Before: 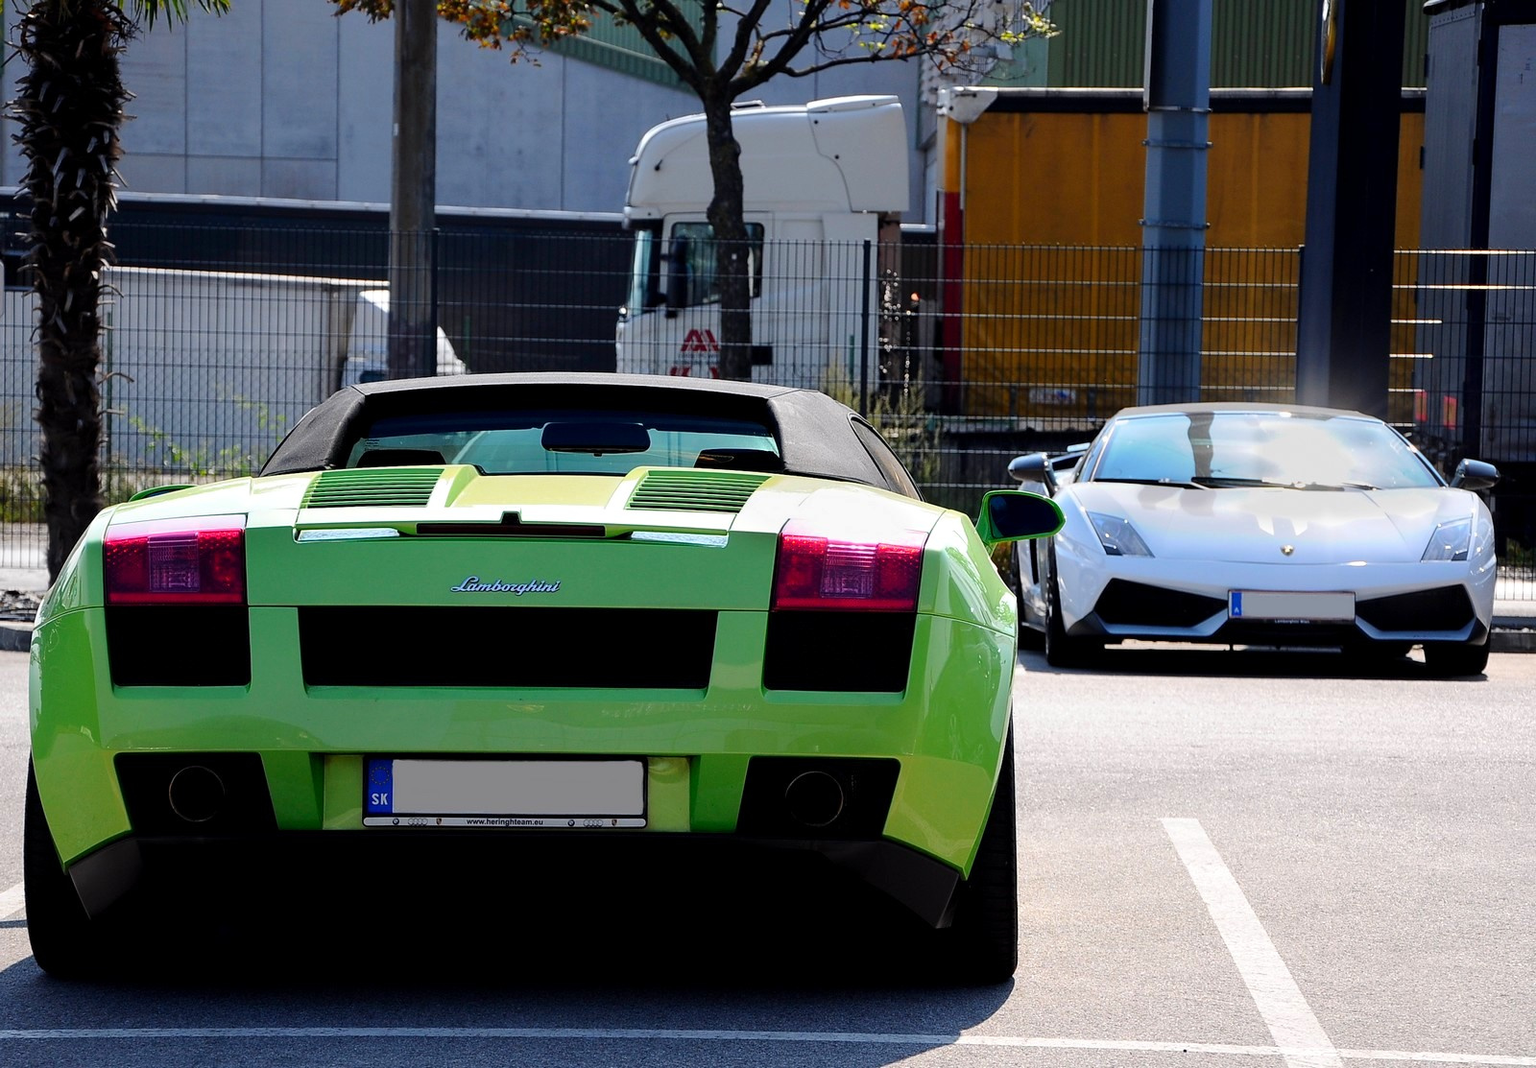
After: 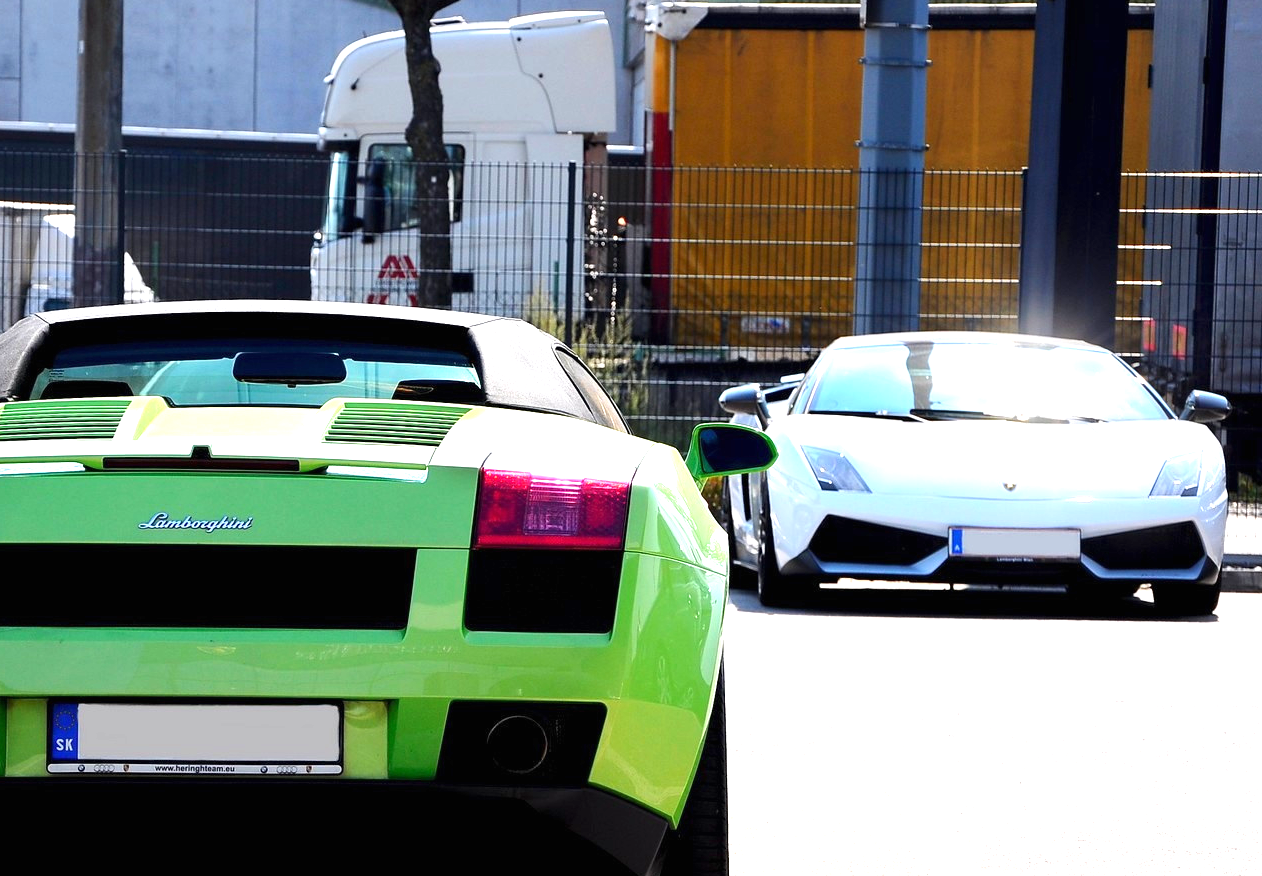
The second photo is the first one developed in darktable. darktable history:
exposure: black level correction 0, exposure 1.1 EV, compensate exposure bias true, compensate highlight preservation false
crop and rotate: left 20.74%, top 7.912%, right 0.375%, bottom 13.378%
